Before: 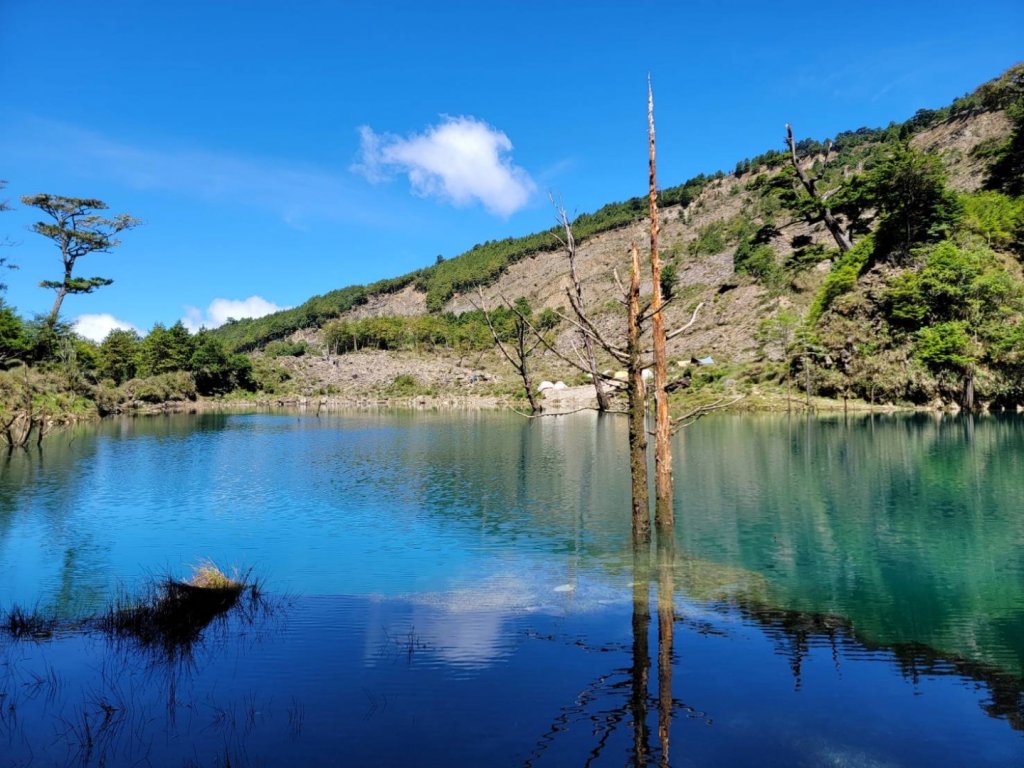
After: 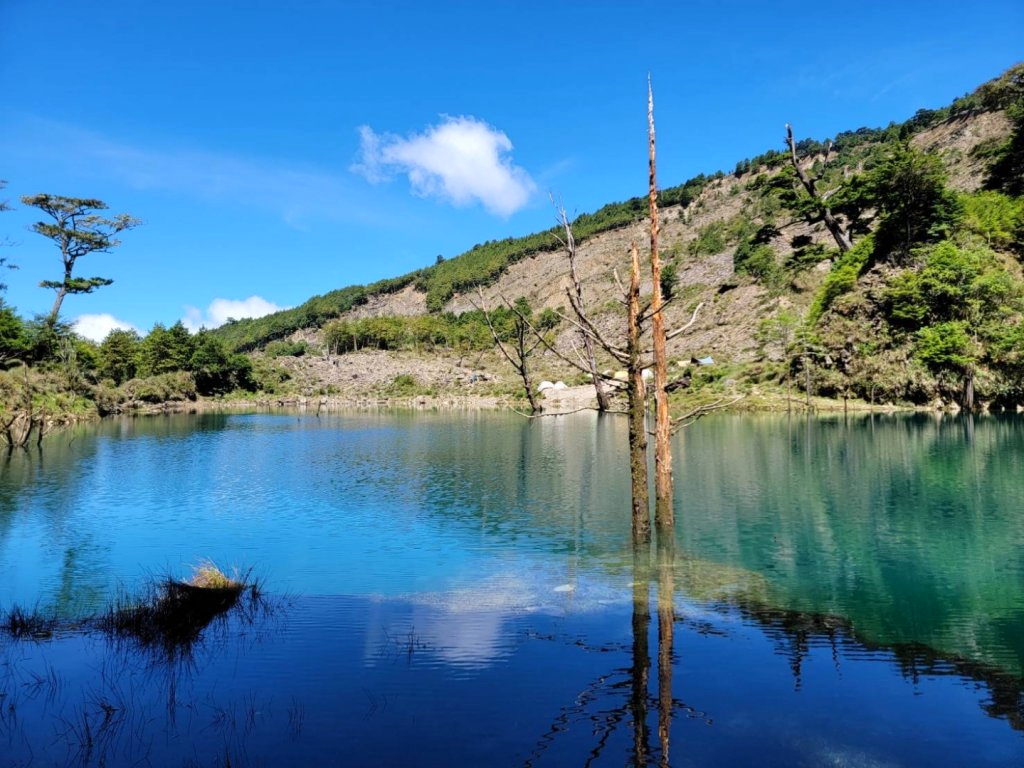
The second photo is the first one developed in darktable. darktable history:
contrast brightness saturation: contrast 0.096, brightness 0.022, saturation 0.016
